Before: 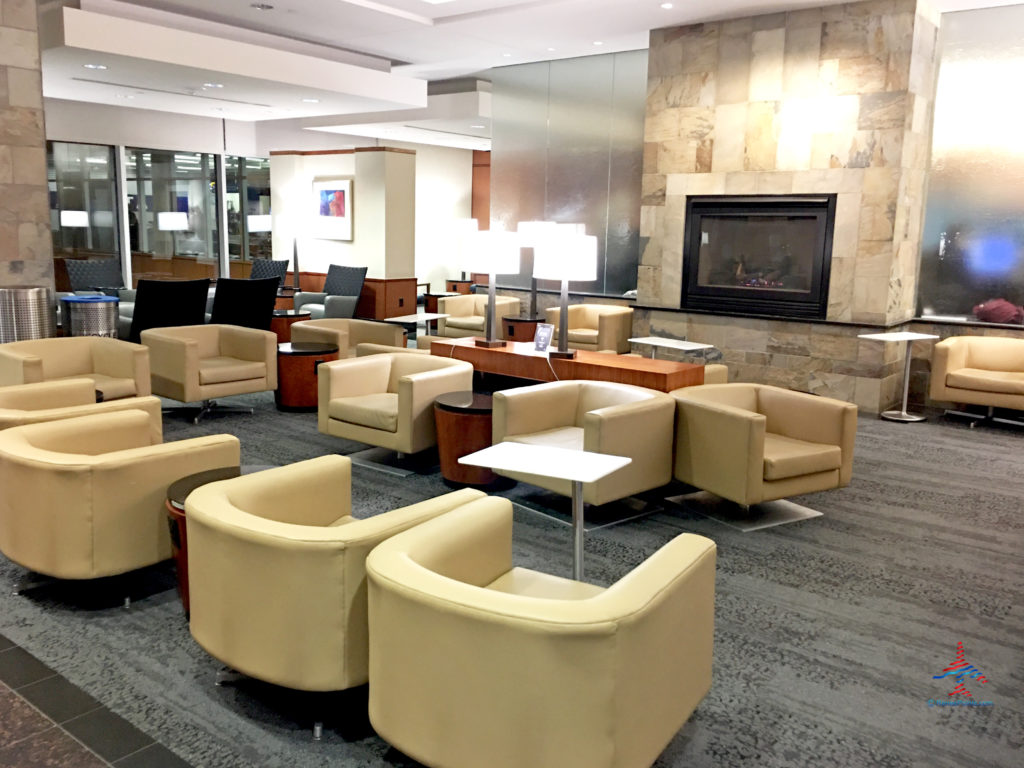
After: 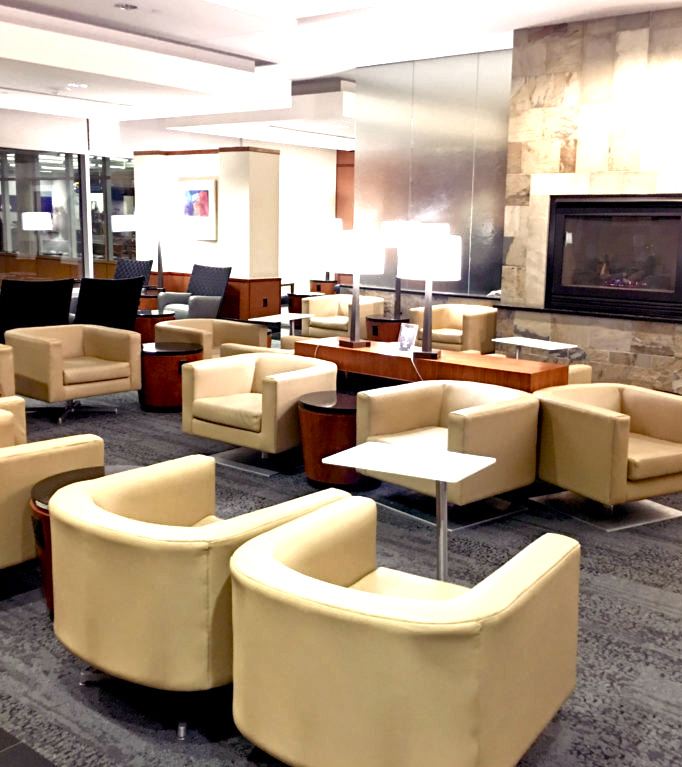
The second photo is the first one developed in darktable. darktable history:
crop and rotate: left 13.324%, right 19.991%
color balance rgb: shadows lift › chroma 6.315%, shadows lift › hue 303.1°, highlights gain › chroma 1.726%, highlights gain › hue 54.95°, perceptual saturation grading › global saturation 20%, perceptual saturation grading › highlights -49.316%, perceptual saturation grading › shadows 23.974%, perceptual brilliance grading › global brilliance 21.992%, perceptual brilliance grading › shadows -35.556%
